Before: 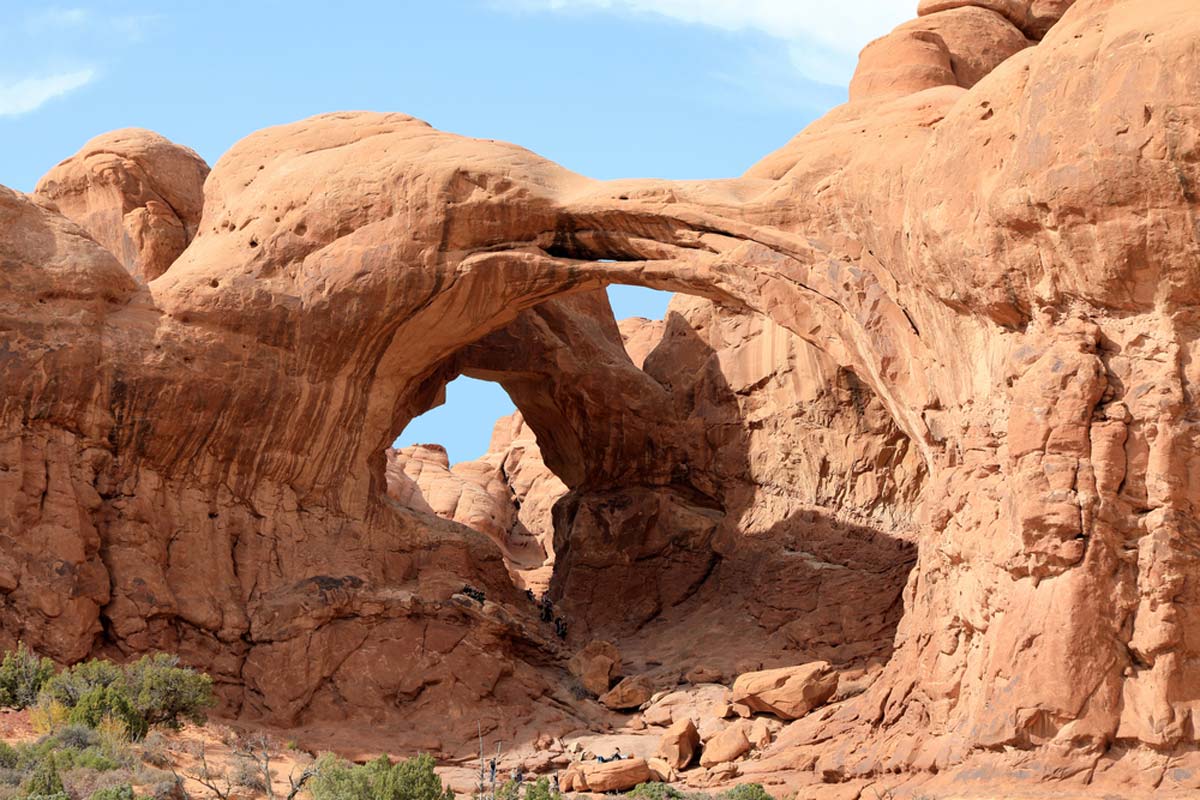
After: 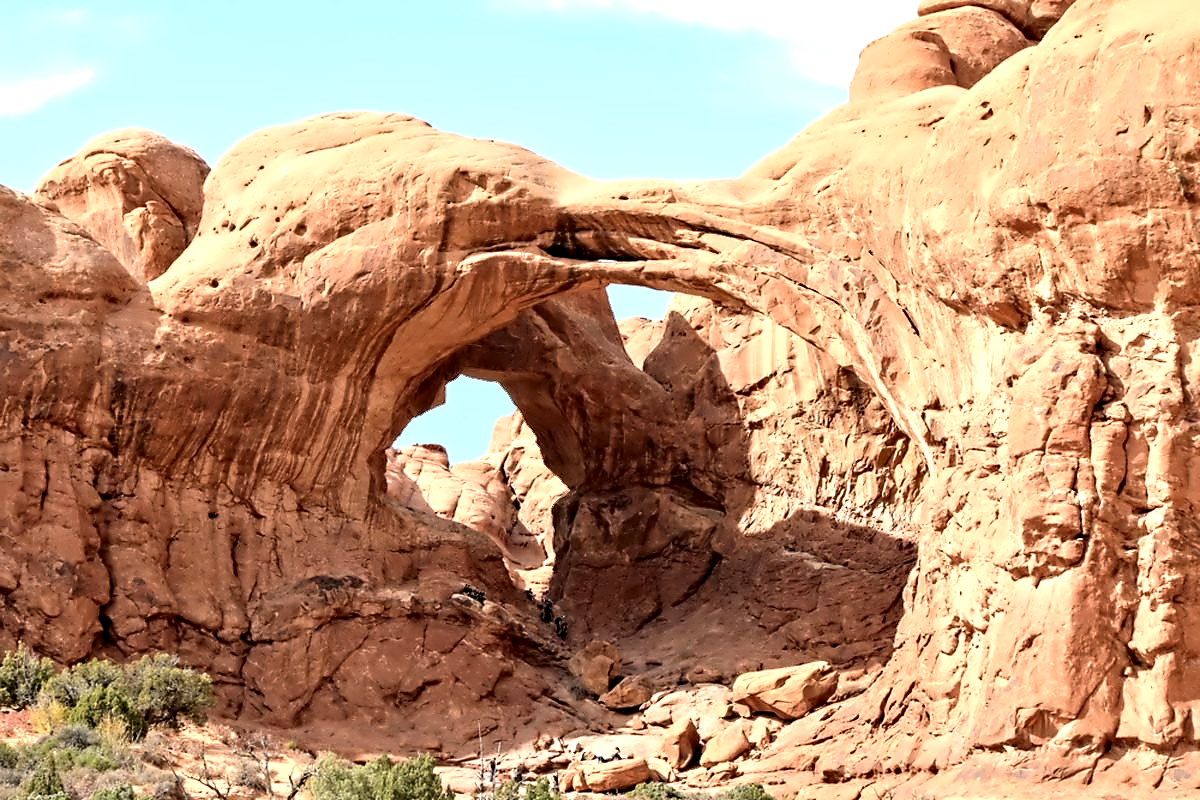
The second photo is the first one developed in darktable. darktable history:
exposure: exposure 0.566 EV, compensate highlight preservation false
contrast equalizer: octaves 7, y [[0.5, 0.542, 0.583, 0.625, 0.667, 0.708], [0.5 ×6], [0.5 ×6], [0, 0.033, 0.067, 0.1, 0.133, 0.167], [0, 0.05, 0.1, 0.15, 0.2, 0.25]]
